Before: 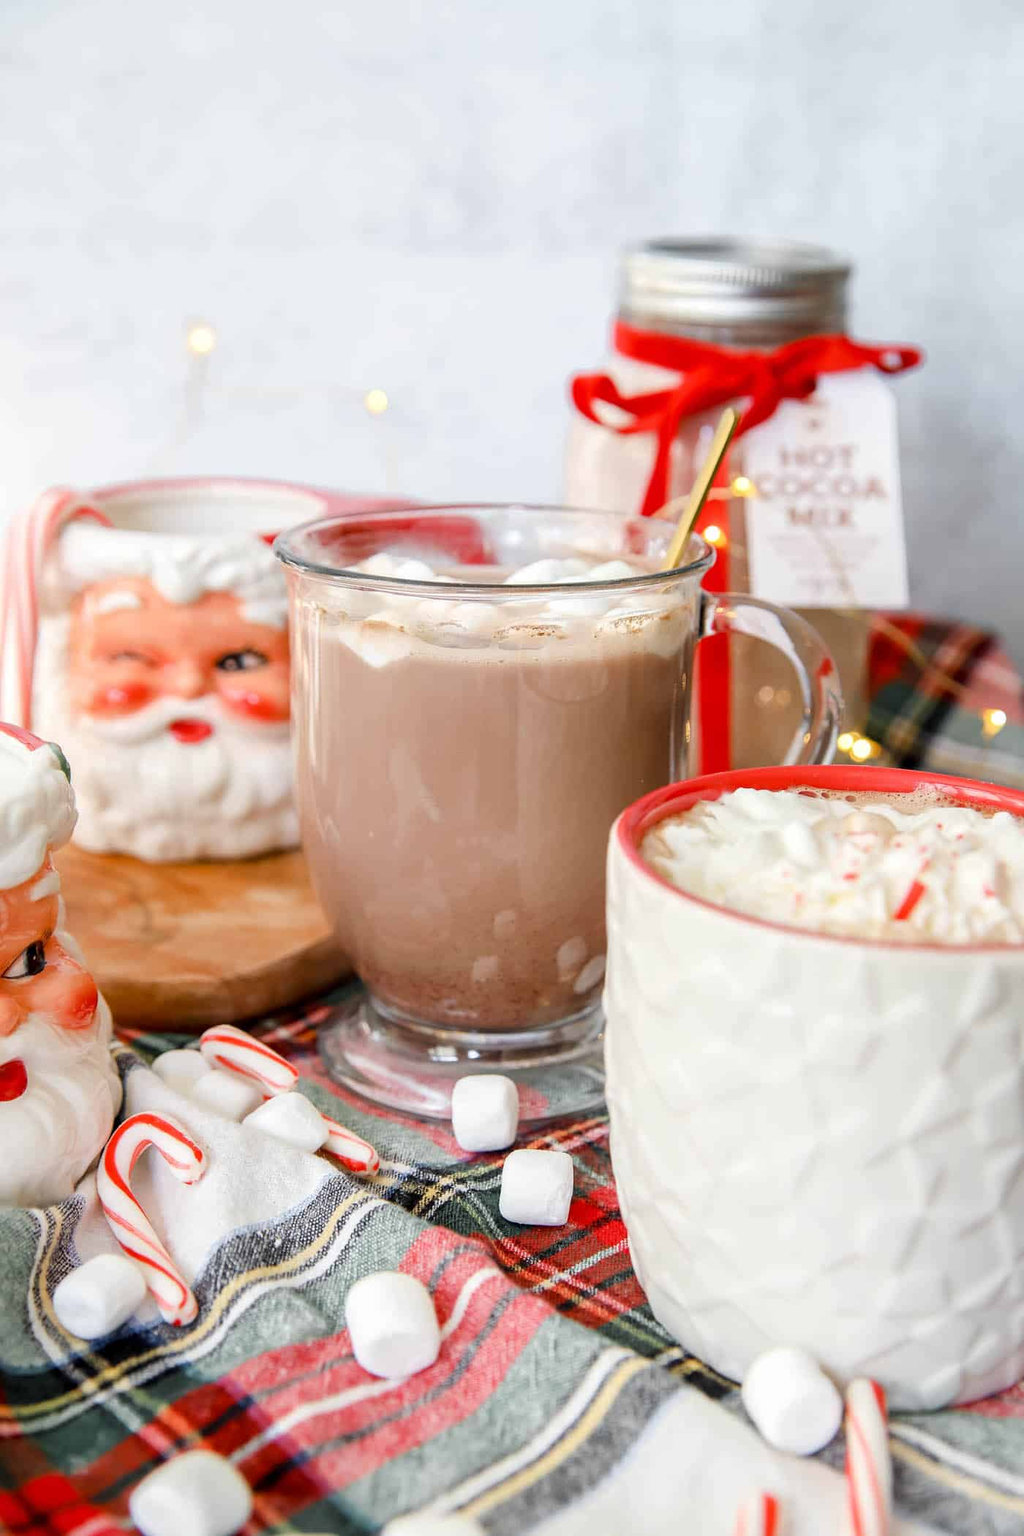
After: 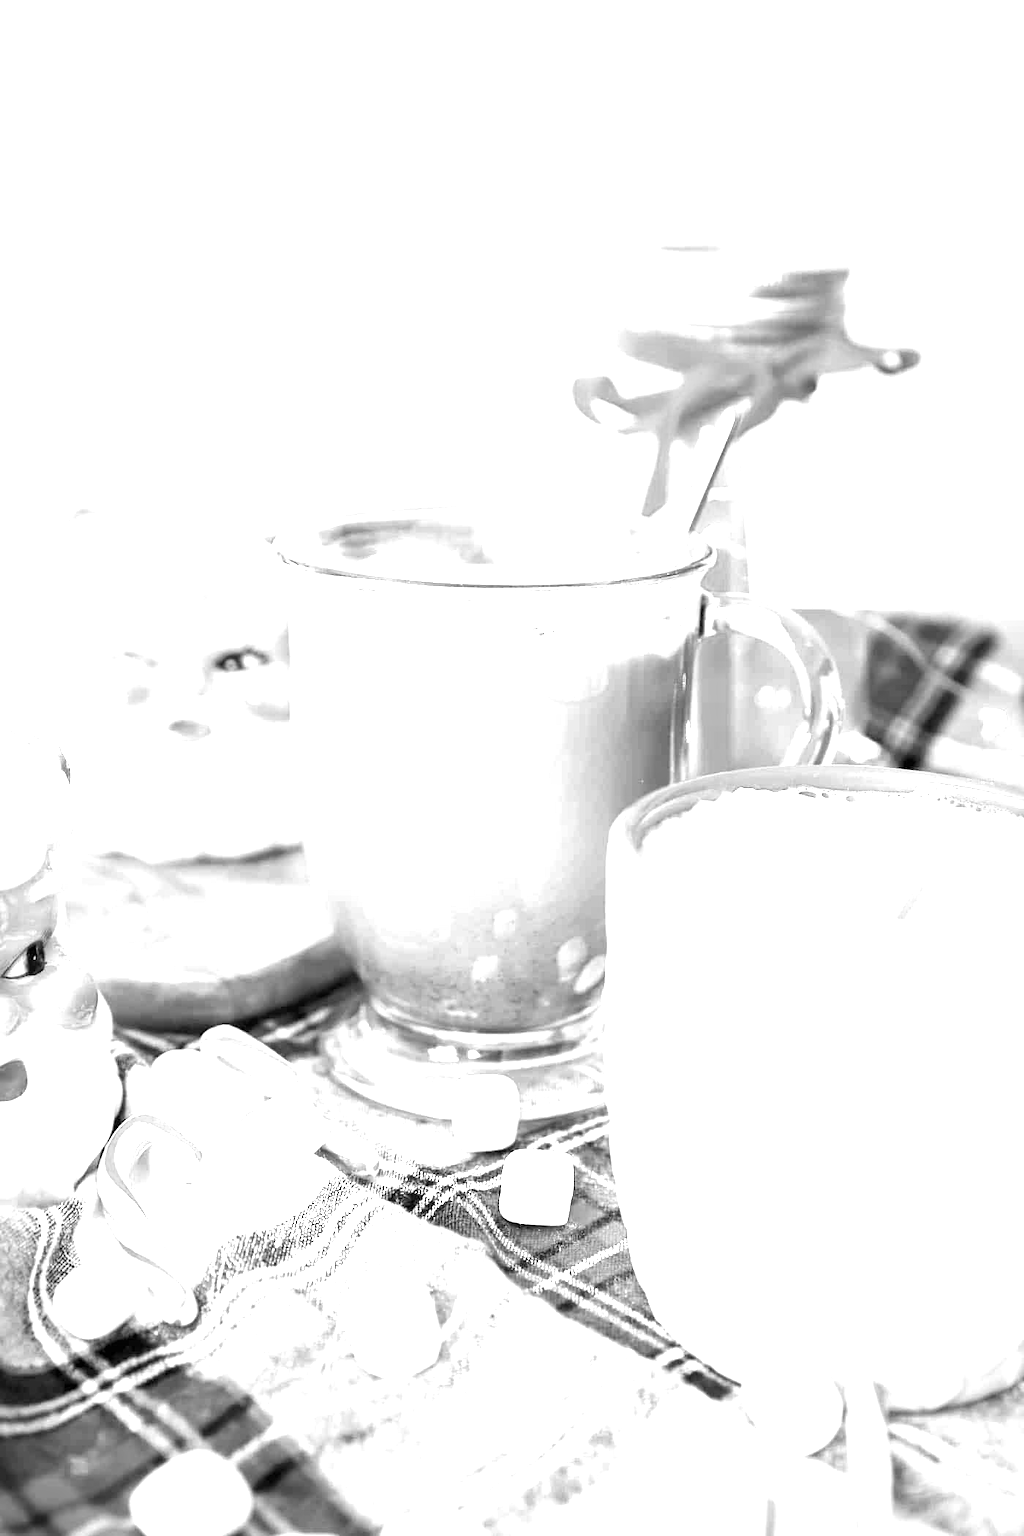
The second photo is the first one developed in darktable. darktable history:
exposure: exposure 2.003 EV, compensate highlight preservation false
monochrome: on, module defaults
vignetting: fall-off radius 70%, automatic ratio true
